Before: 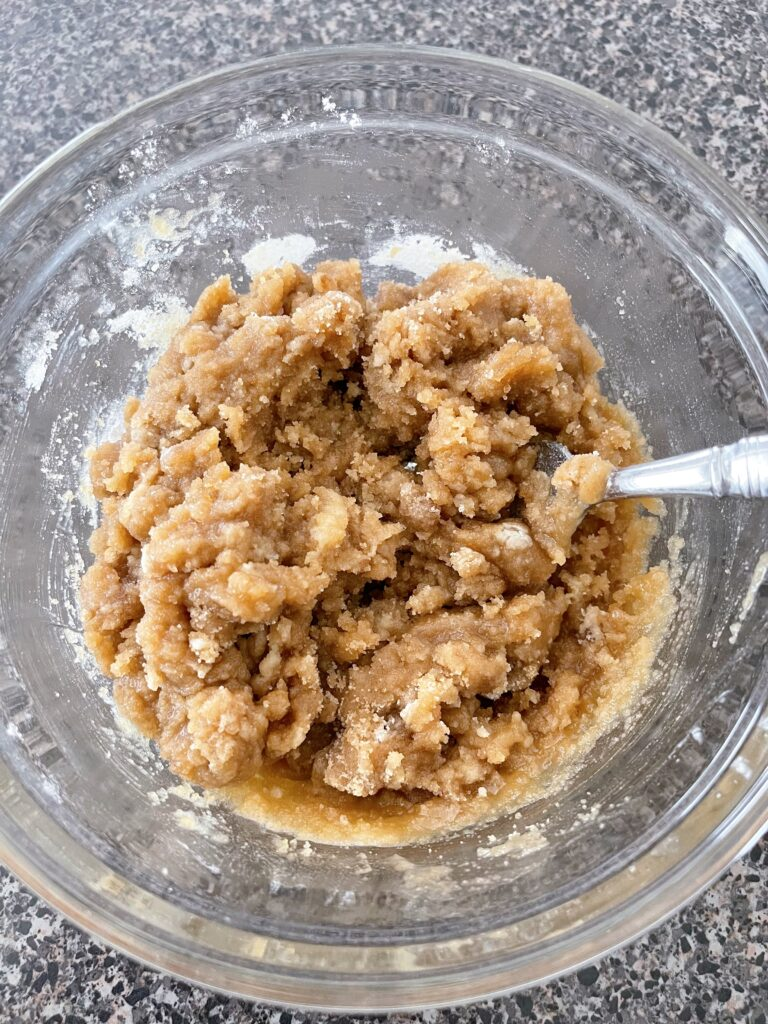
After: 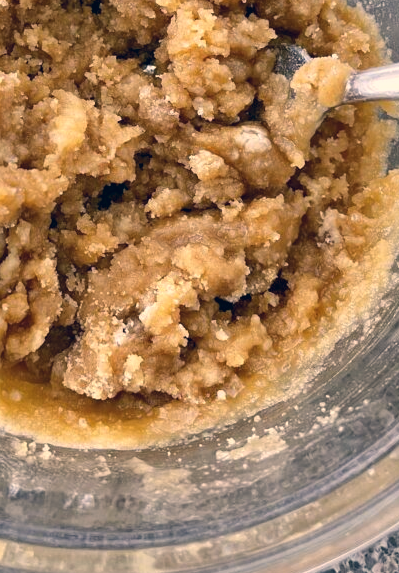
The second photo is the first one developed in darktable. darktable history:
color correction: highlights a* 10.27, highlights b* 13.93, shadows a* -9.9, shadows b* -14.91
crop: left 34.092%, top 38.787%, right 13.914%, bottom 5.227%
